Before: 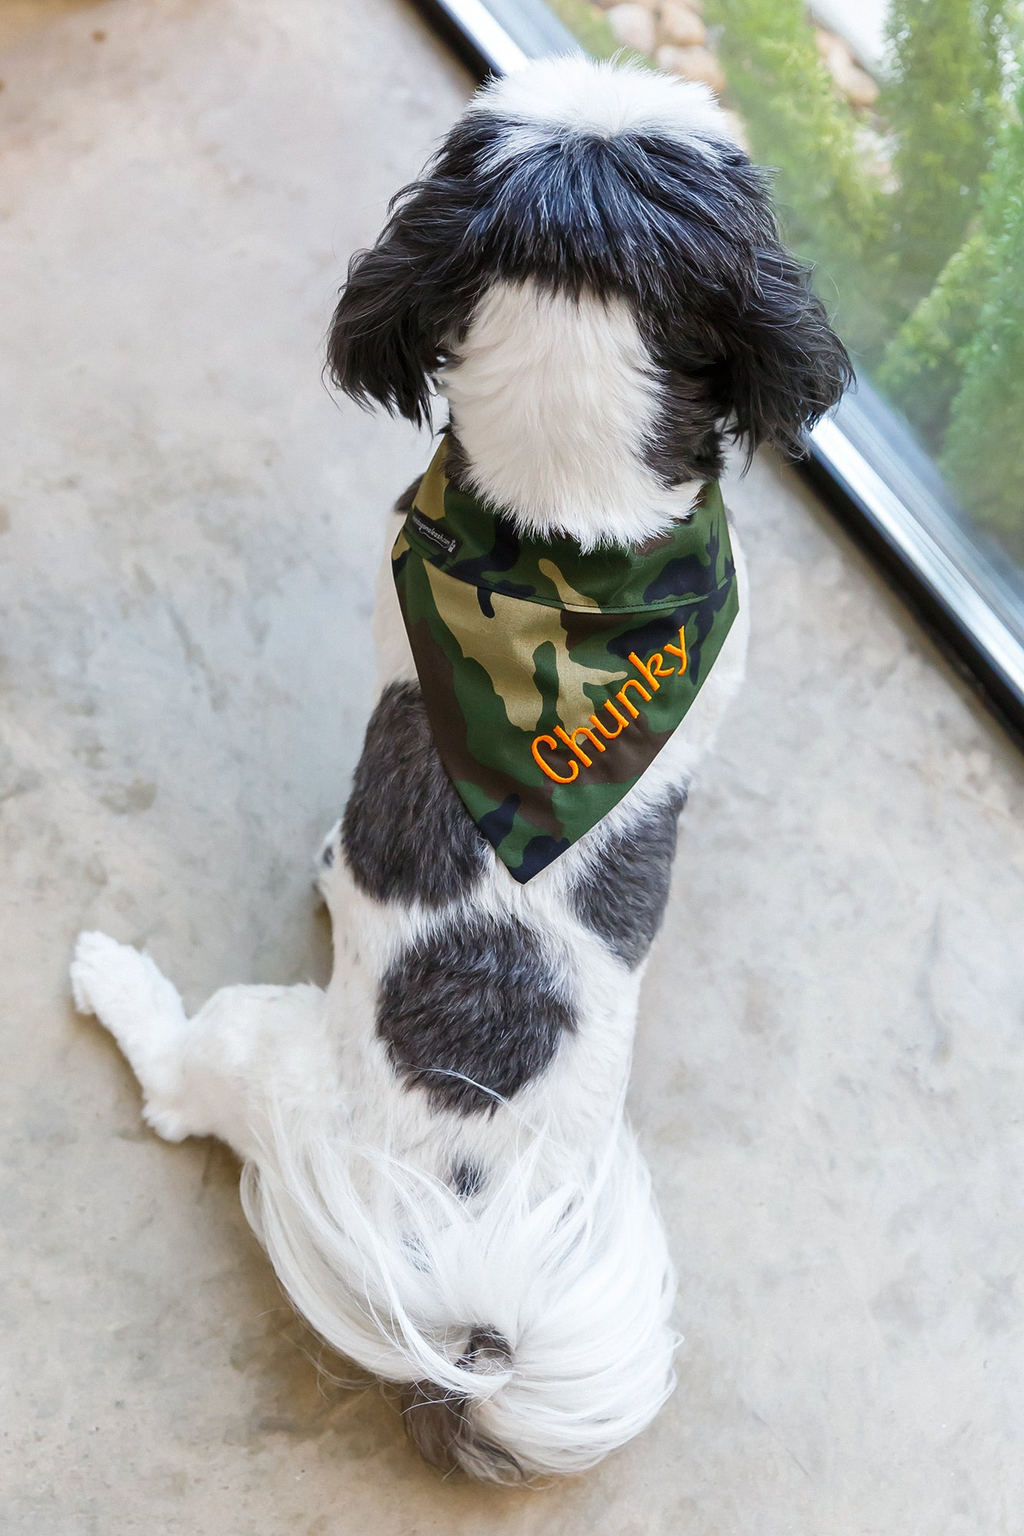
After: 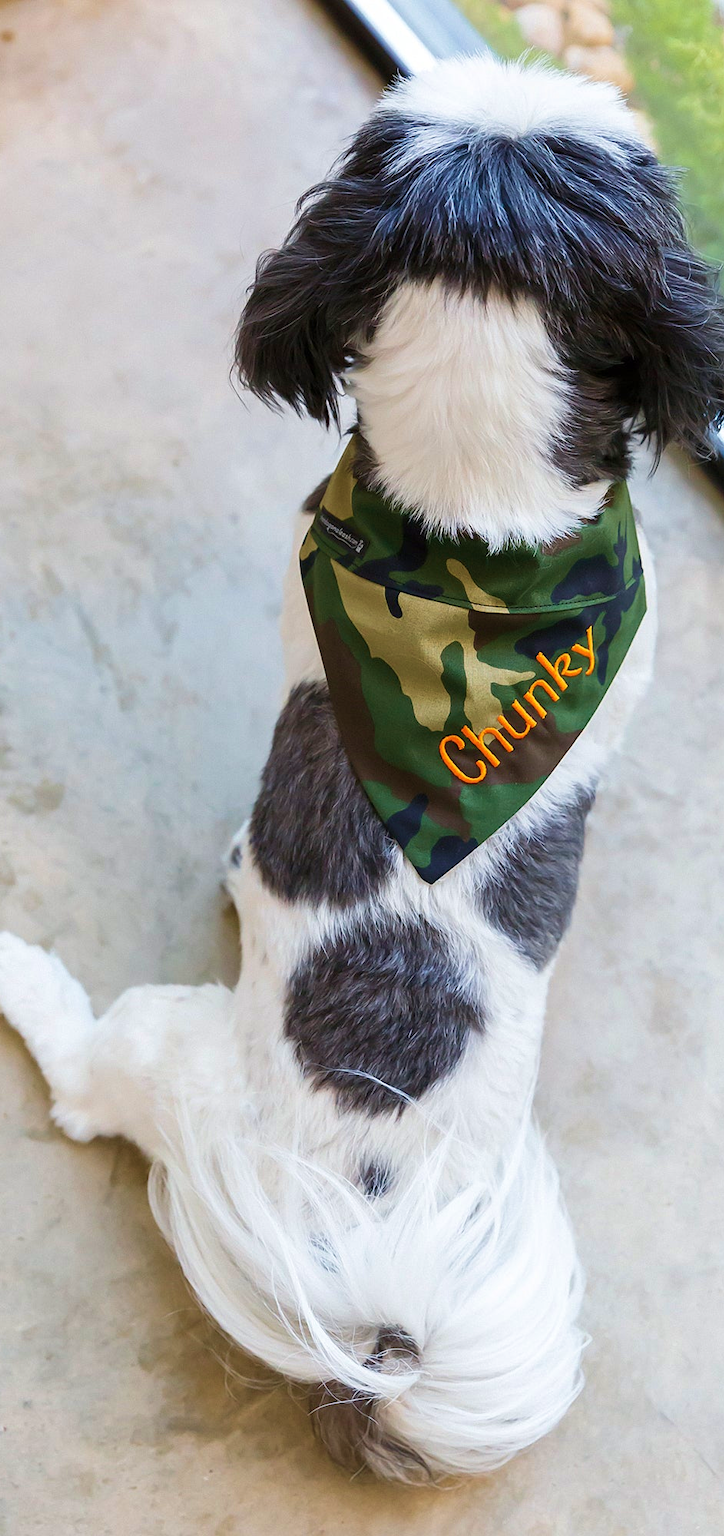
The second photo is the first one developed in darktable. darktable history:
crop and rotate: left 9.061%, right 20.142%
velvia: strength 45%
